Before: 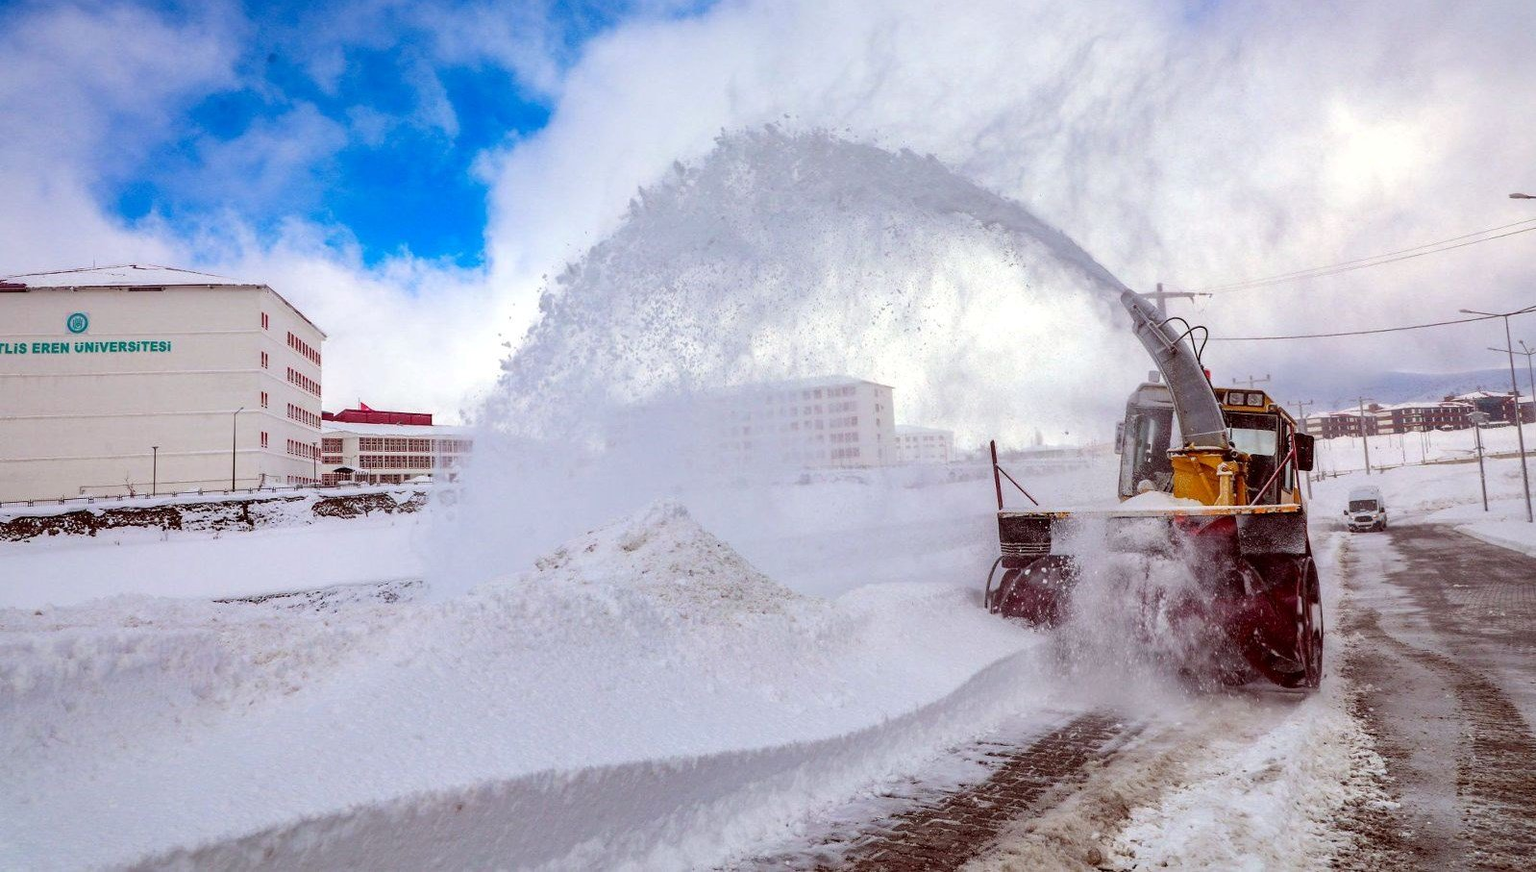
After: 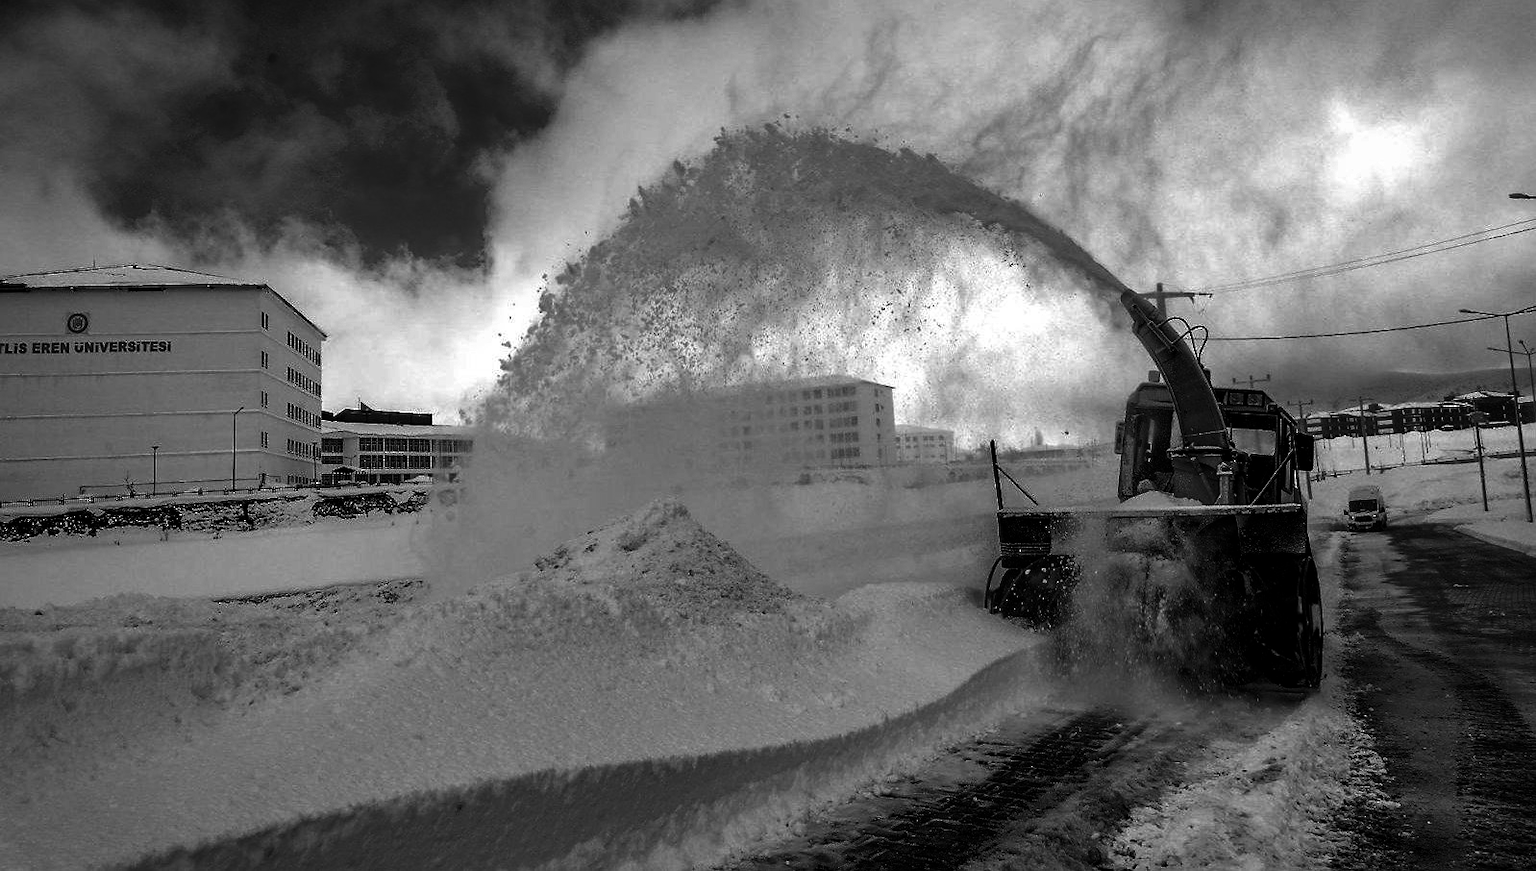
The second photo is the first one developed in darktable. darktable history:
sharpen: radius 1, threshold 1
contrast brightness saturation: contrast 0.02, brightness -1, saturation -1
